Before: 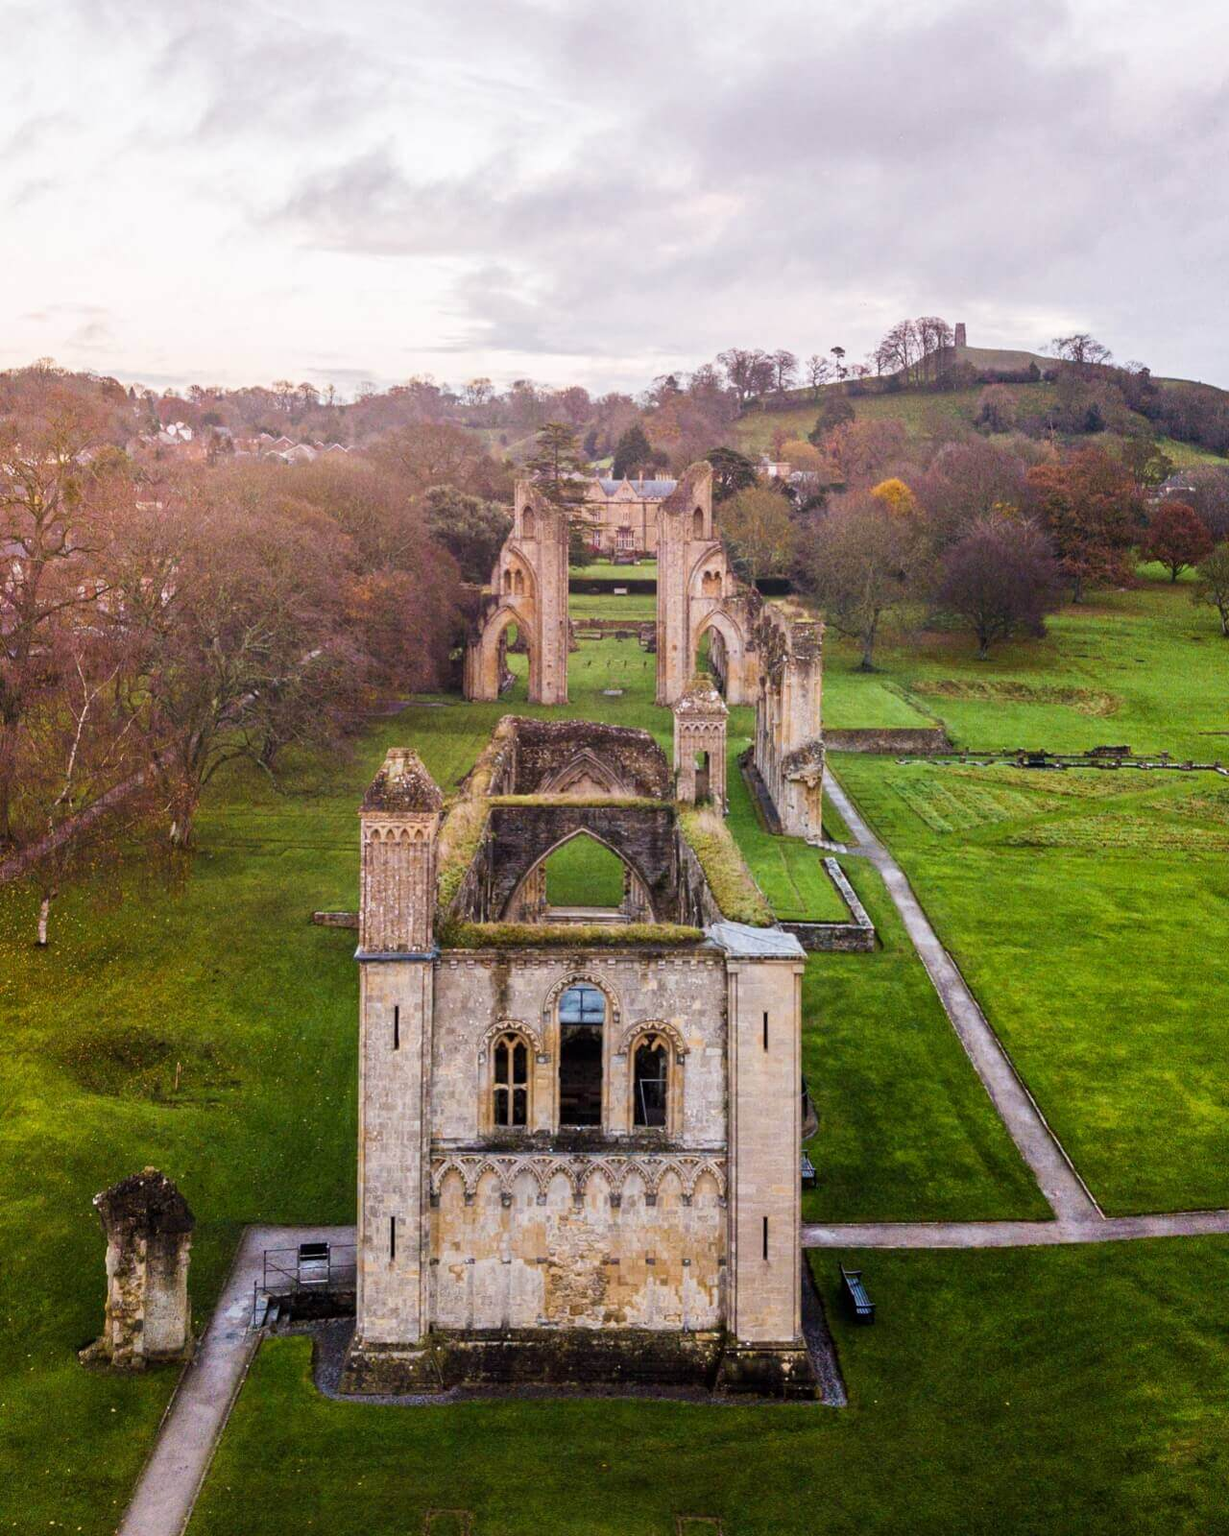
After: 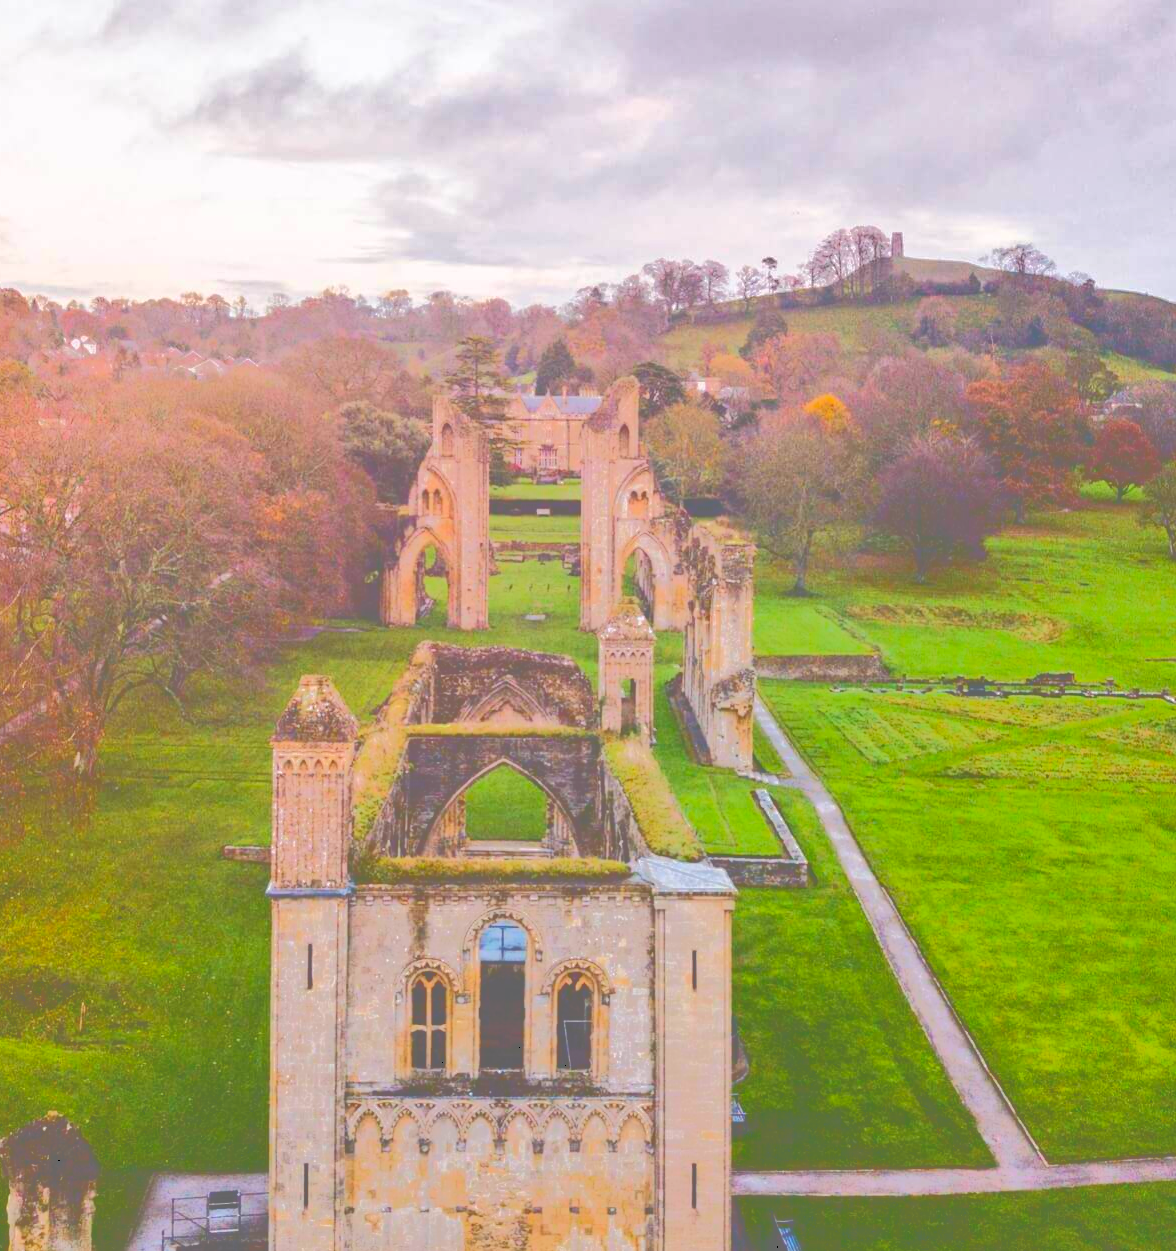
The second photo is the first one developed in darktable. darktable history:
contrast brightness saturation: contrast 0.237, brightness 0.259, saturation 0.394
crop: left 8.103%, top 6.541%, bottom 15.268%
tone equalizer: edges refinement/feathering 500, mask exposure compensation -1.57 EV, preserve details no
shadows and highlights: shadows 36.05, highlights -34.73, soften with gaussian
tone curve: curves: ch0 [(0, 0) (0.003, 0.43) (0.011, 0.433) (0.025, 0.434) (0.044, 0.436) (0.069, 0.439) (0.1, 0.442) (0.136, 0.446) (0.177, 0.449) (0.224, 0.454) (0.277, 0.462) (0.335, 0.488) (0.399, 0.524) (0.468, 0.566) (0.543, 0.615) (0.623, 0.666) (0.709, 0.718) (0.801, 0.761) (0.898, 0.801) (1, 1)], color space Lab, independent channels, preserve colors none
